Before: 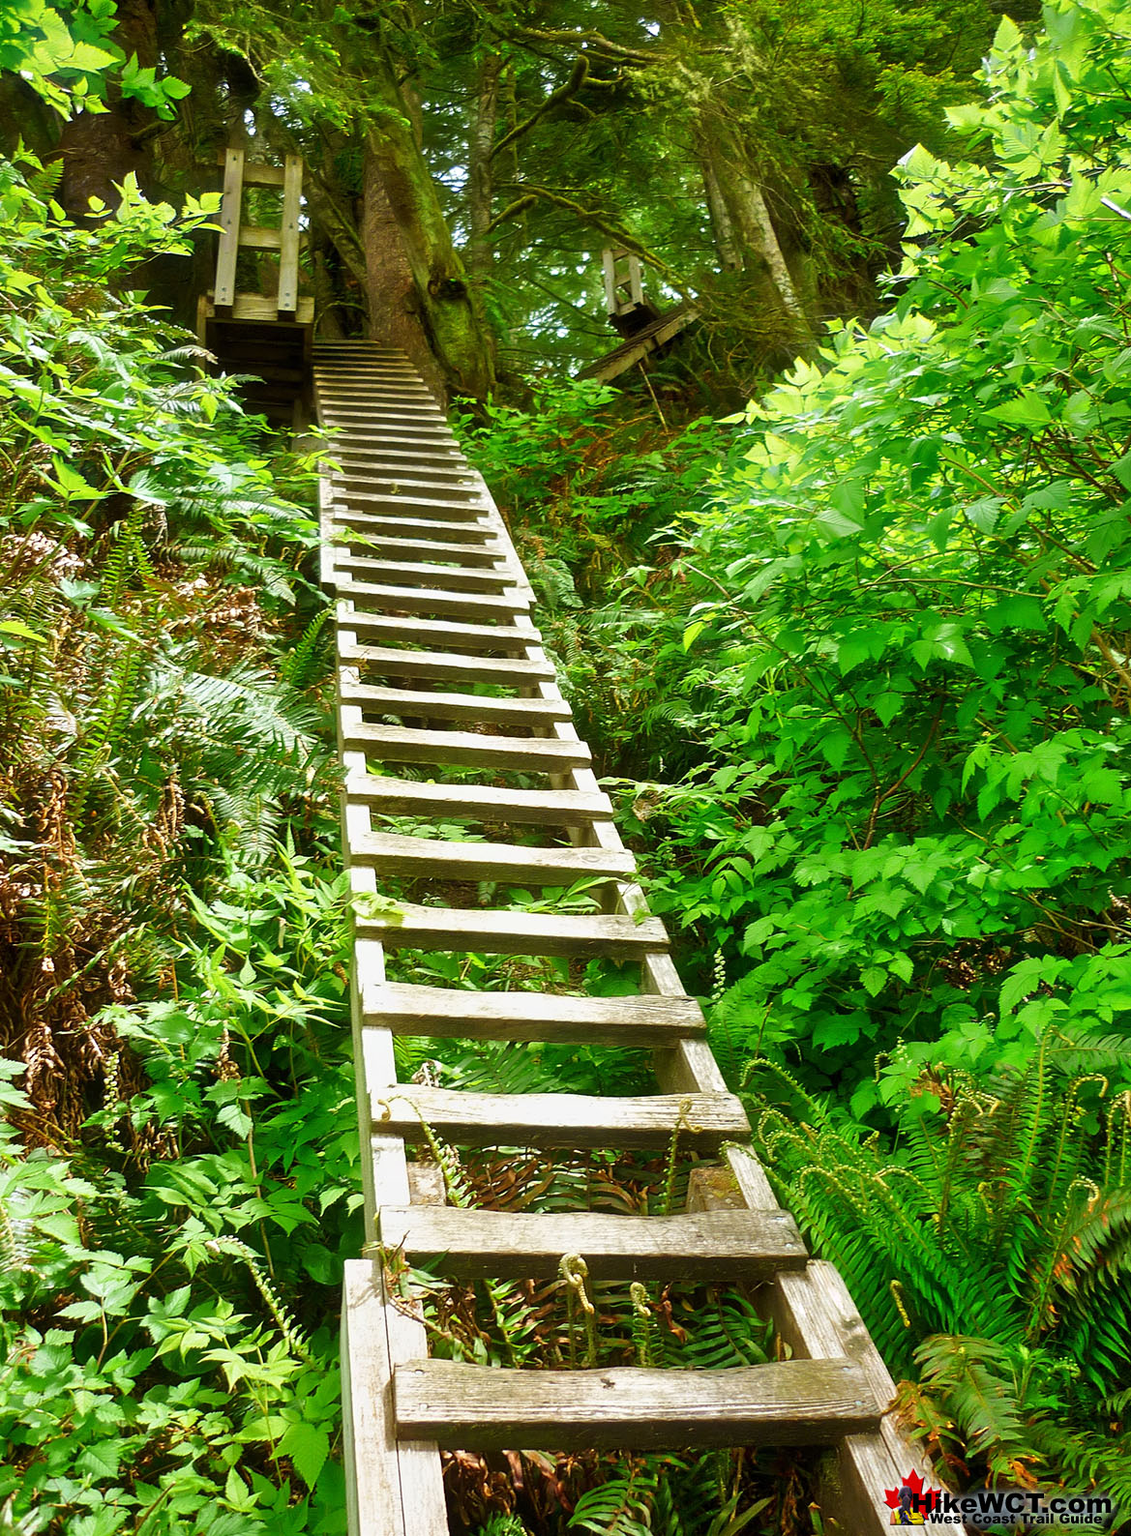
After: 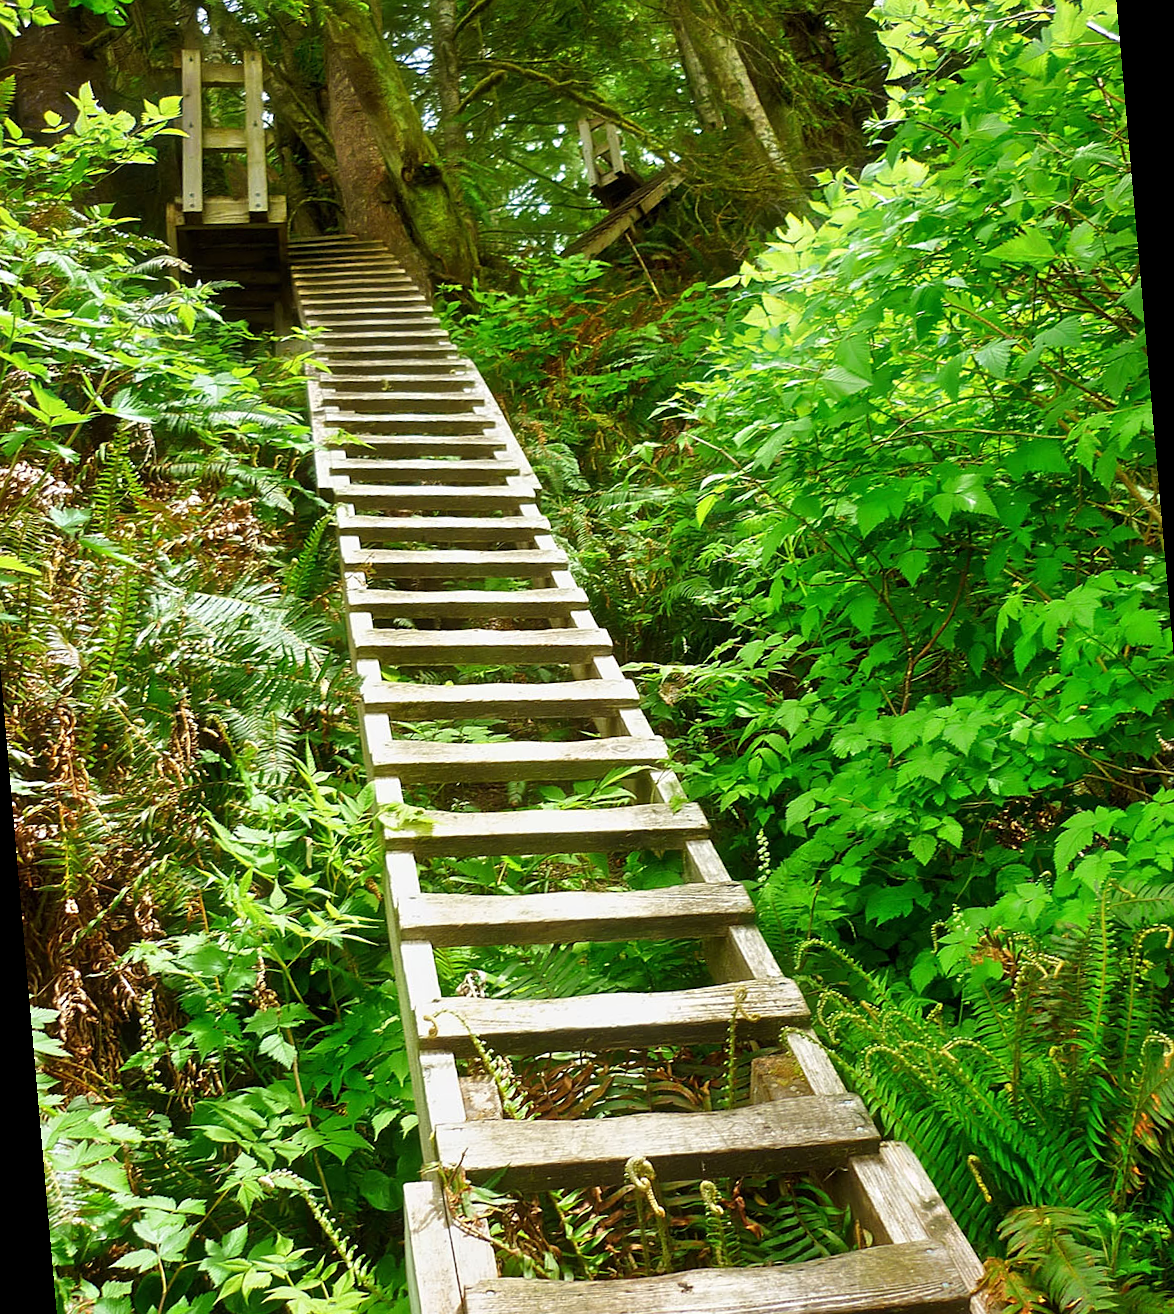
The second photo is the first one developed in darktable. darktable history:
rotate and perspective: rotation -5°, crop left 0.05, crop right 0.952, crop top 0.11, crop bottom 0.89
sharpen: amount 0.2
